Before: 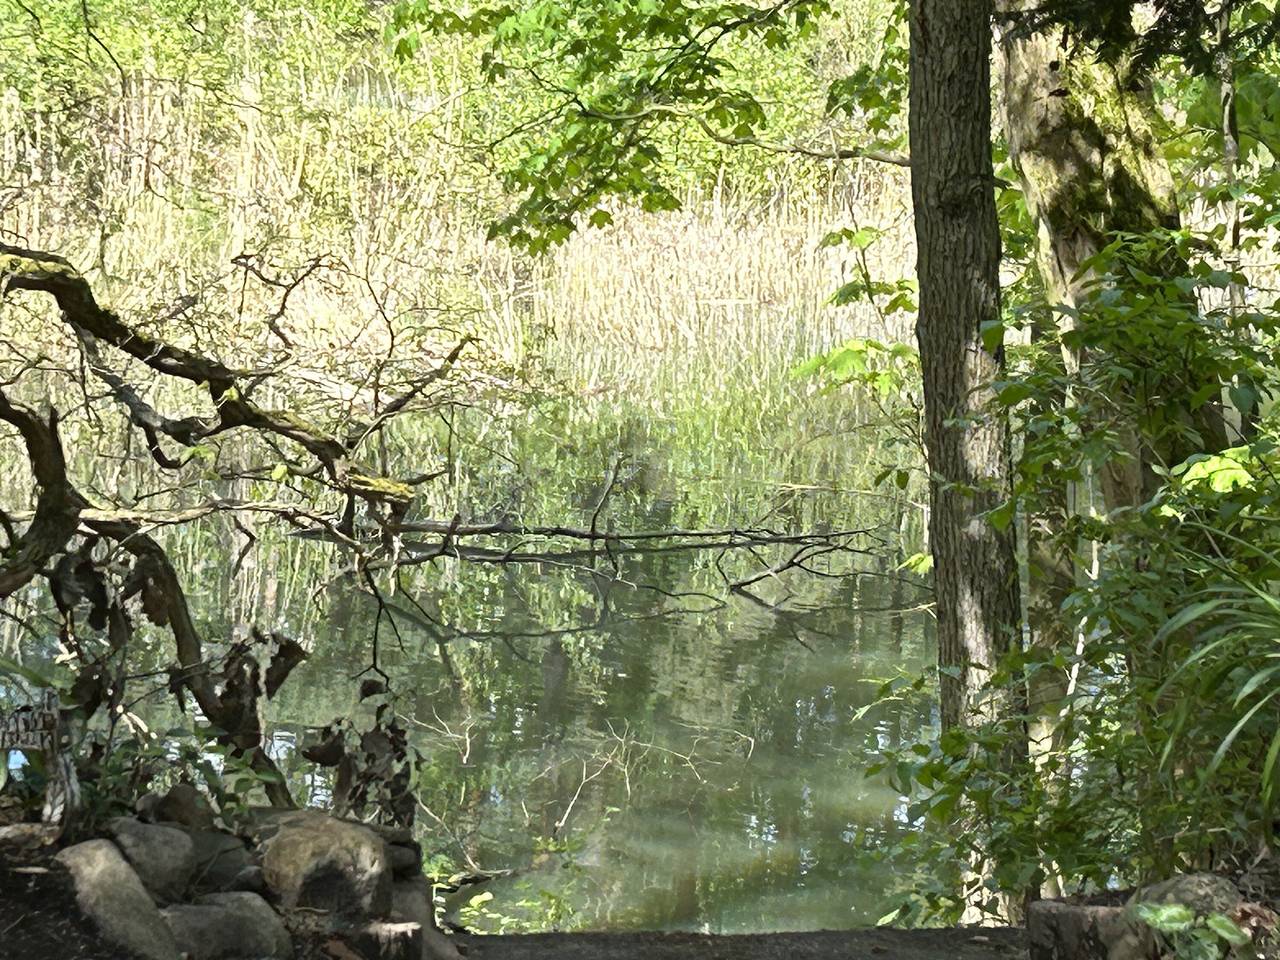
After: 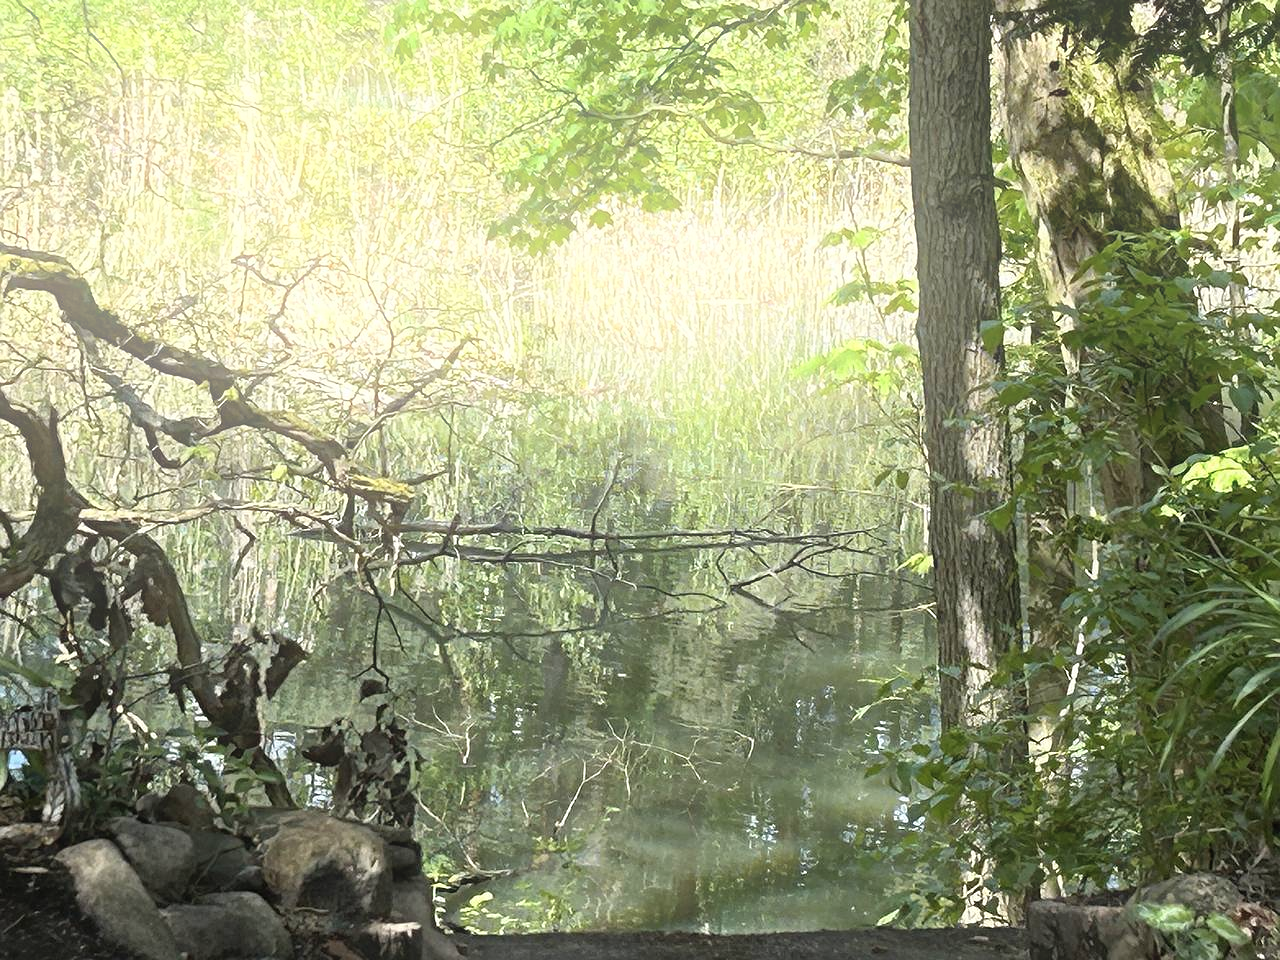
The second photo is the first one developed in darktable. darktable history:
sharpen: radius 1
bloom: threshold 82.5%, strength 16.25%
contrast brightness saturation: saturation -0.1
